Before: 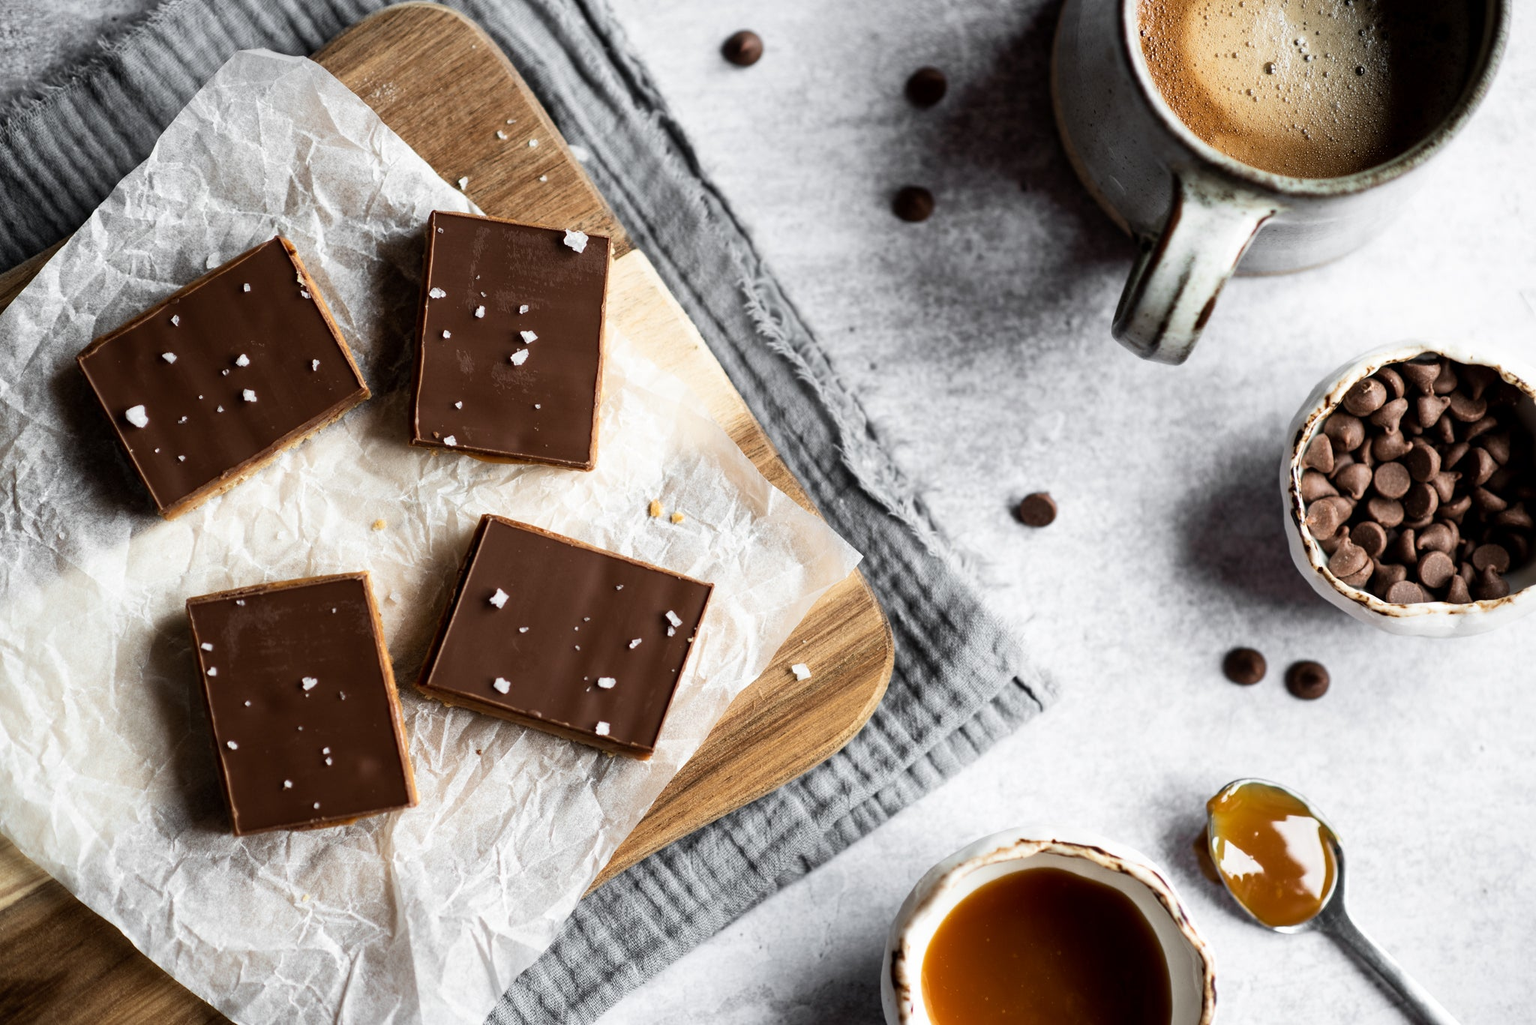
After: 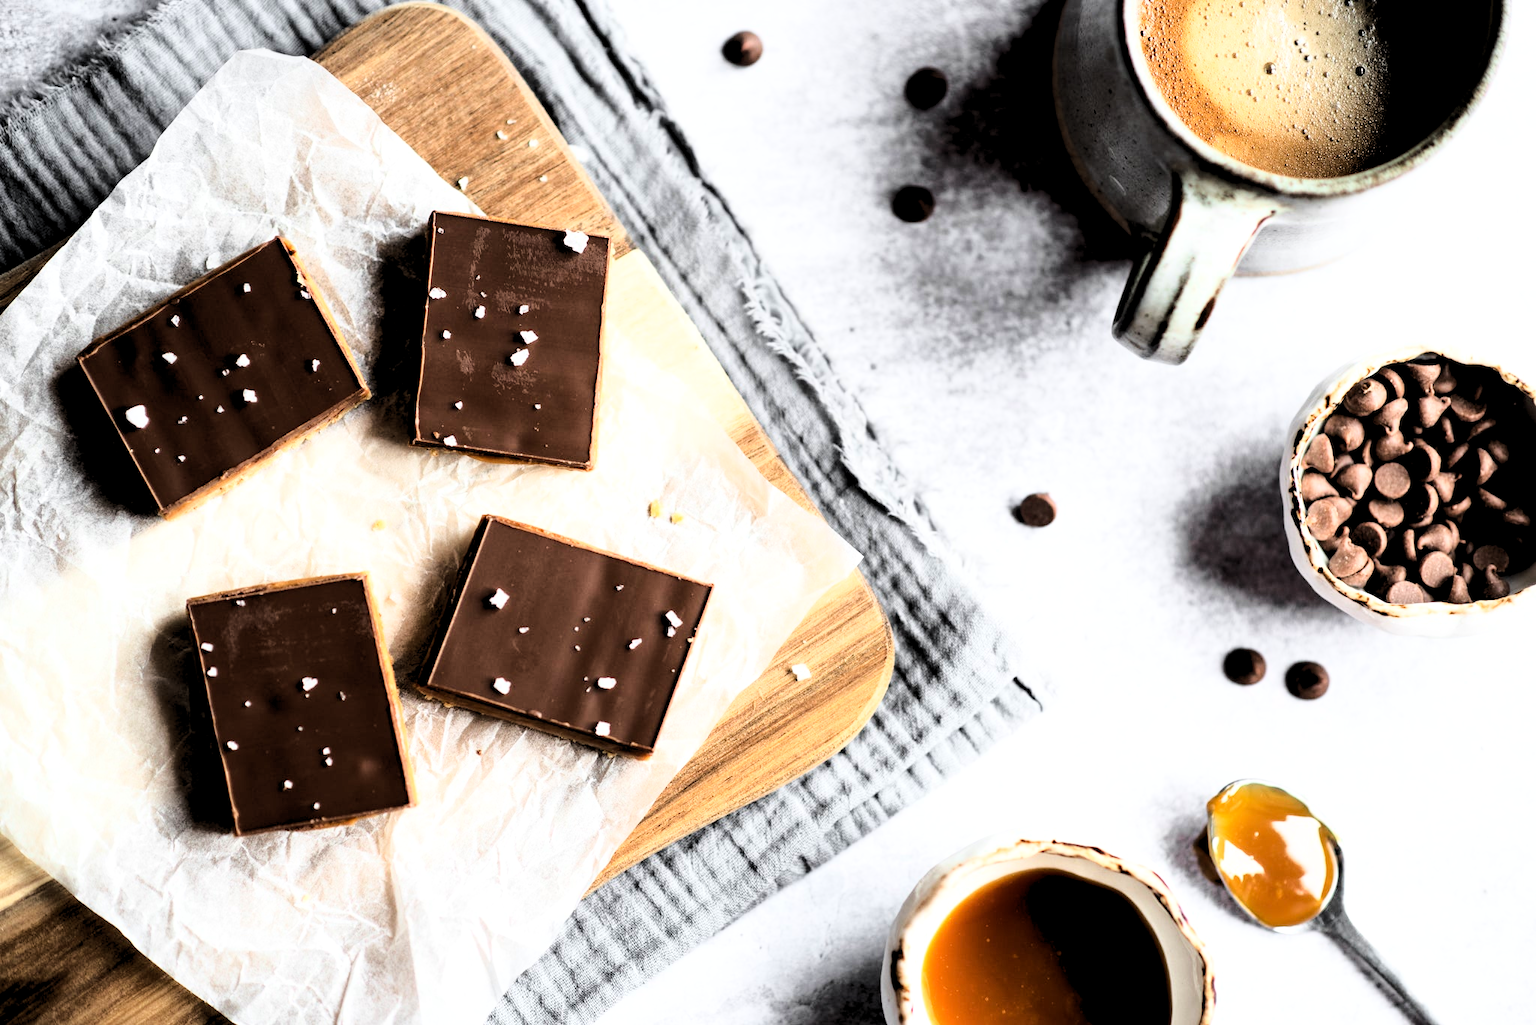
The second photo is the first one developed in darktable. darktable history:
base curve: curves: ch0 [(0, 0) (0.032, 0.037) (0.105, 0.228) (0.435, 0.76) (0.856, 0.983) (1, 1)]
rgb levels: levels [[0.01, 0.419, 0.839], [0, 0.5, 1], [0, 0.5, 1]]
